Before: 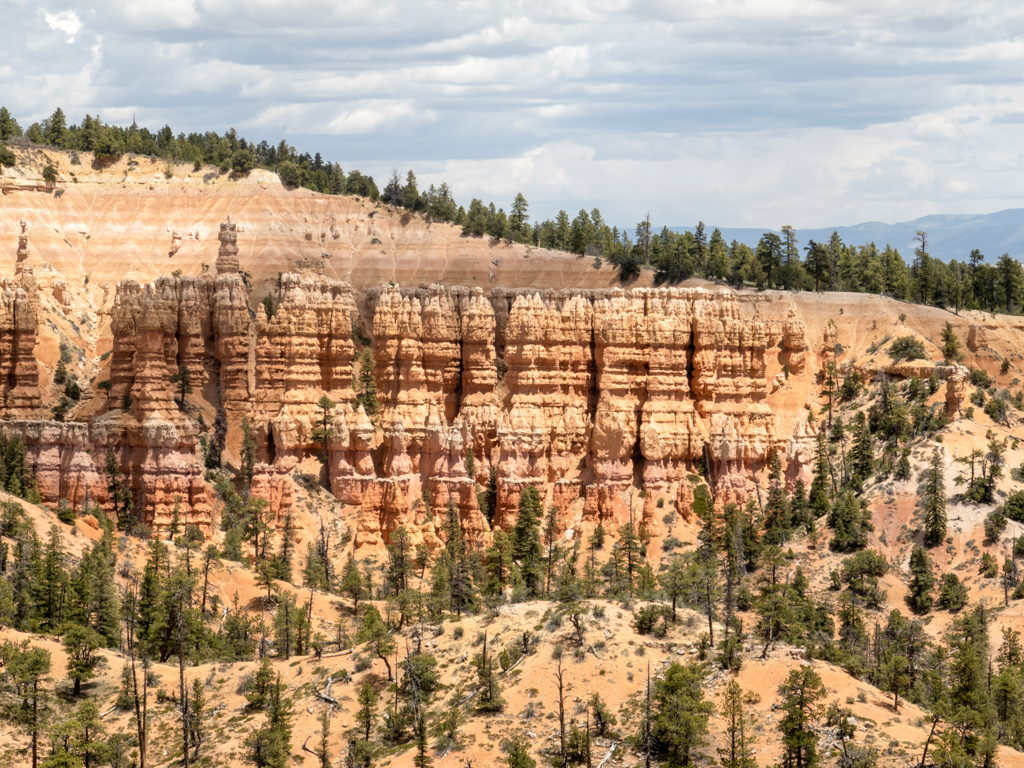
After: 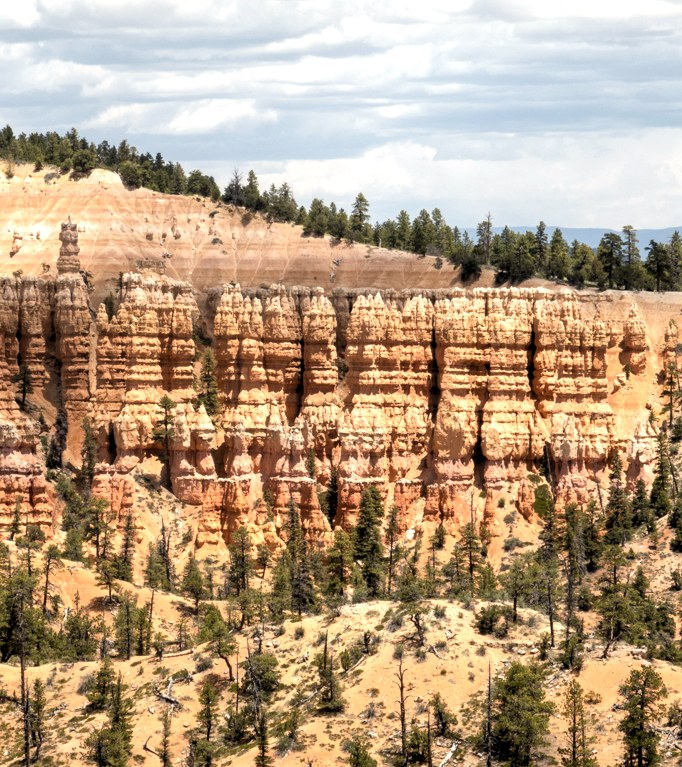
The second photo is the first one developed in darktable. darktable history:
white balance: red 1.009, blue 0.985
levels: levels [0.052, 0.496, 0.908]
crop and rotate: left 15.546%, right 17.787%
